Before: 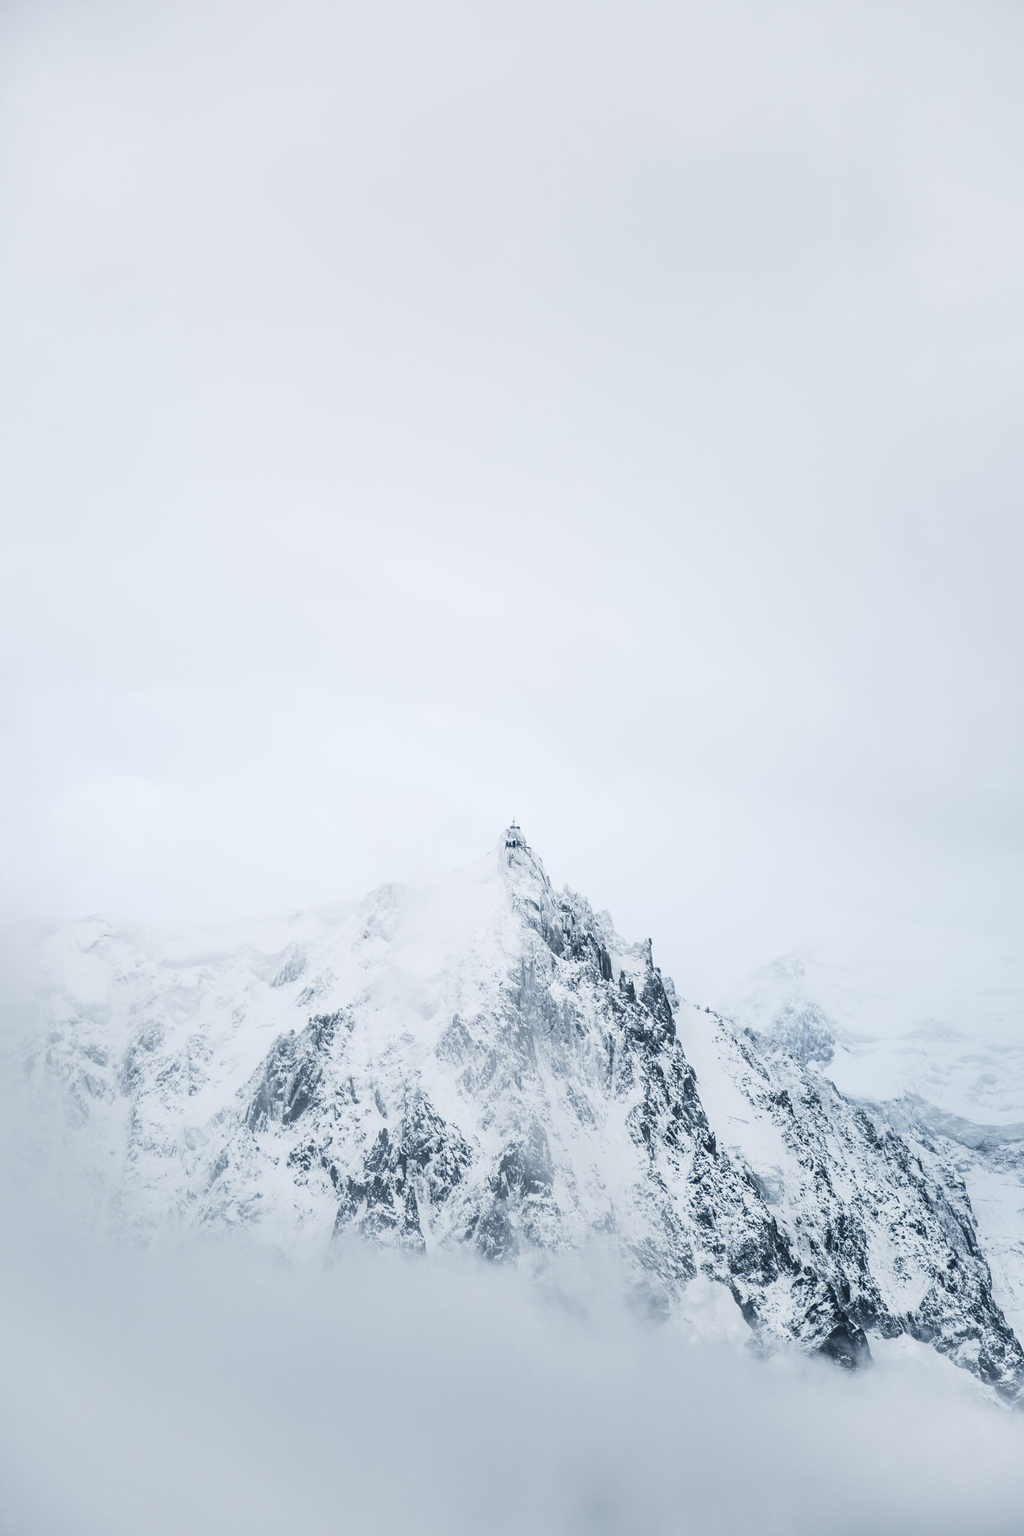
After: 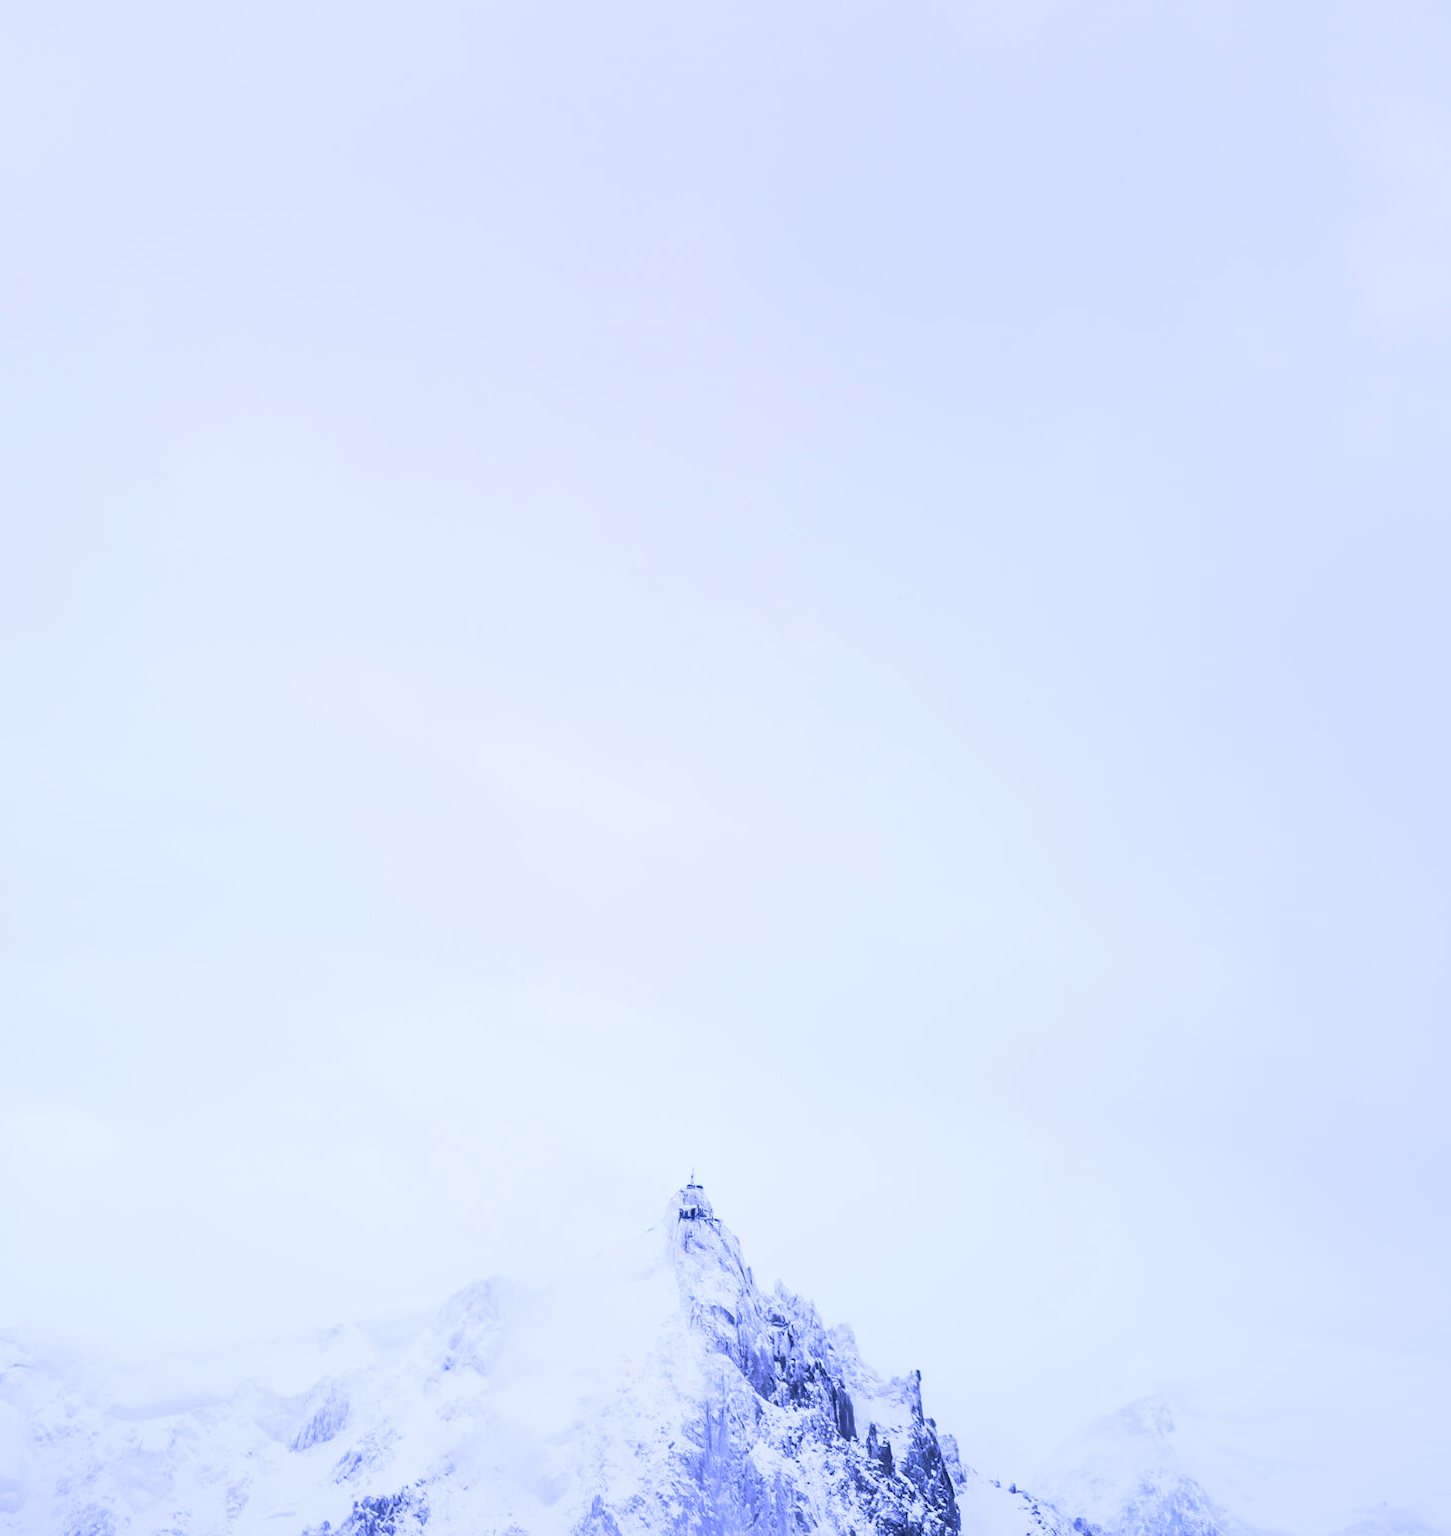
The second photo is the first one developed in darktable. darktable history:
white balance: red 0.98, blue 1.61
crop and rotate: left 9.345%, top 7.22%, right 4.982%, bottom 32.331%
